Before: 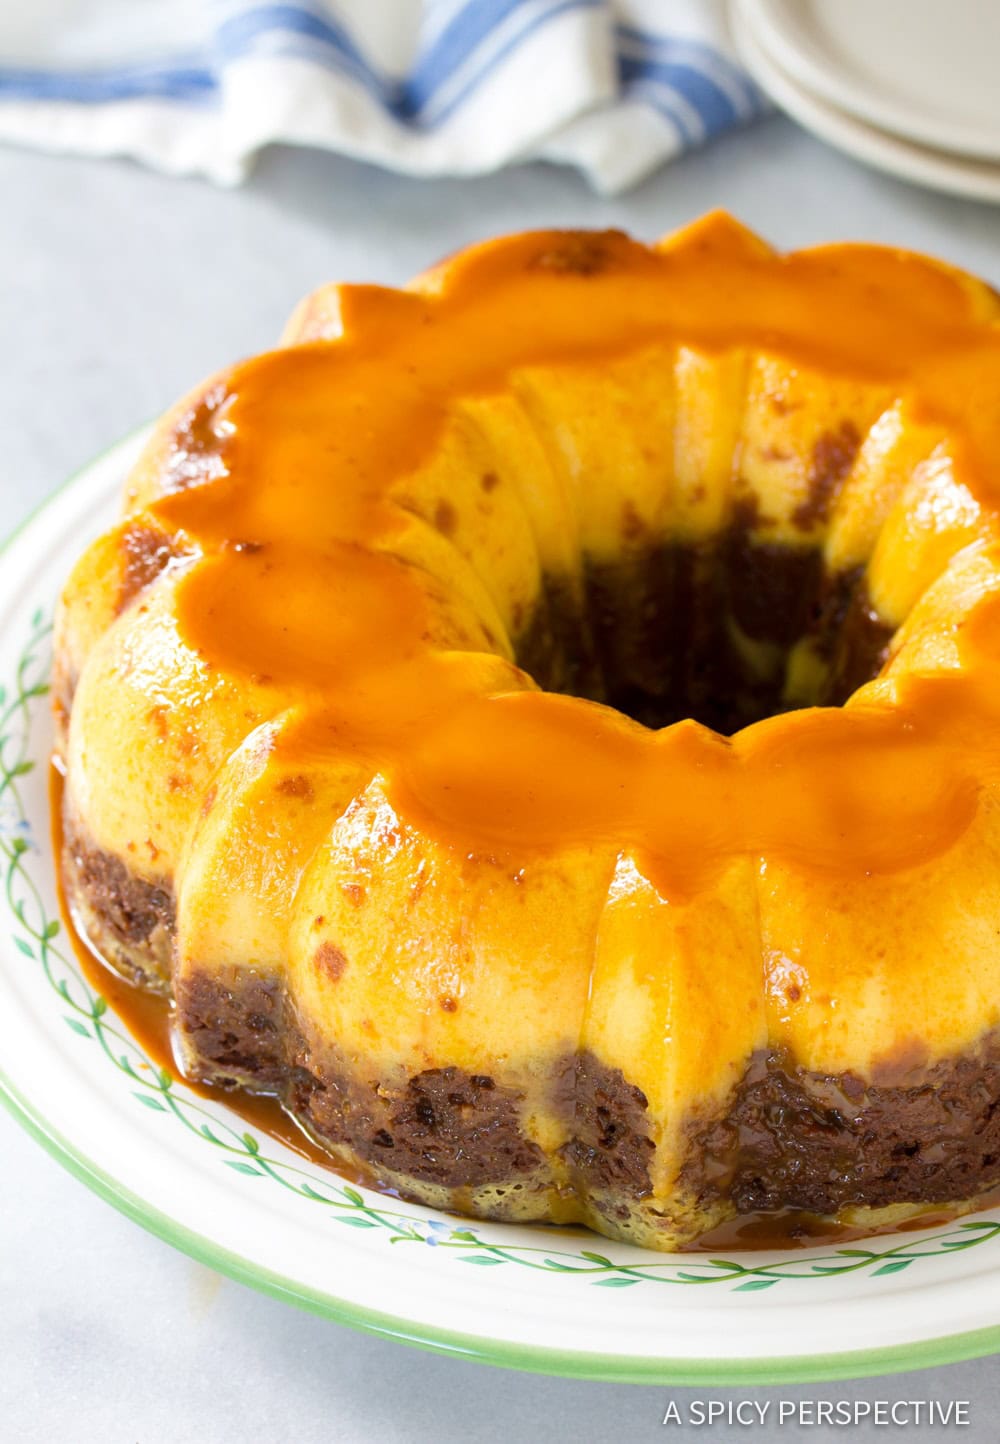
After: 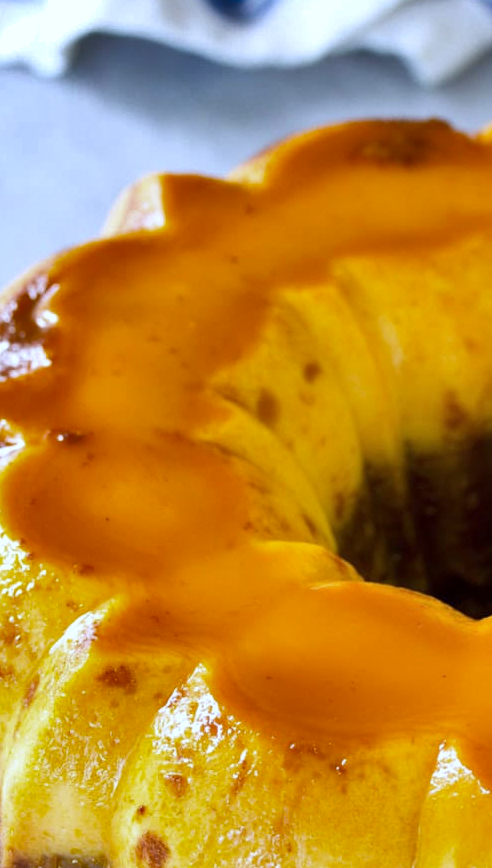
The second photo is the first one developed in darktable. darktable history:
white balance: red 0.948, green 1.02, blue 1.176
crop: left 17.835%, top 7.675%, right 32.881%, bottom 32.213%
shadows and highlights: radius 118.69, shadows 42.21, highlights -61.56, soften with gaussian
